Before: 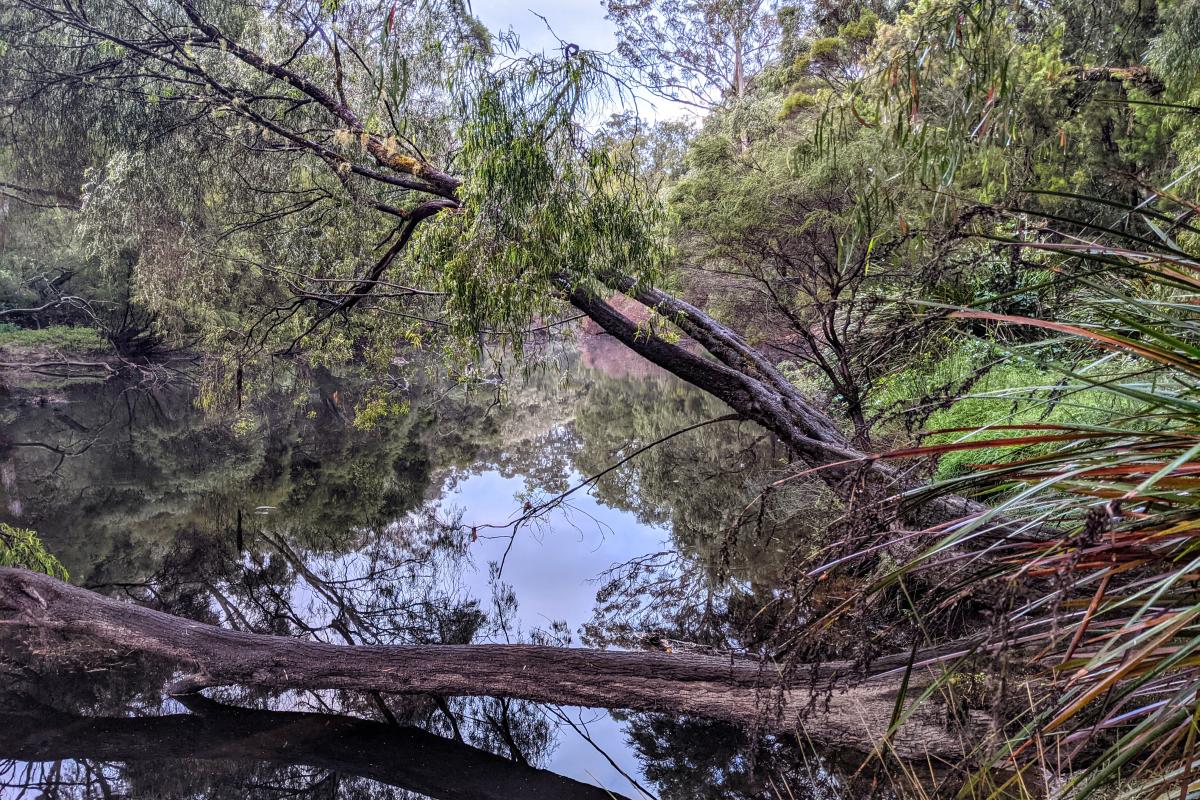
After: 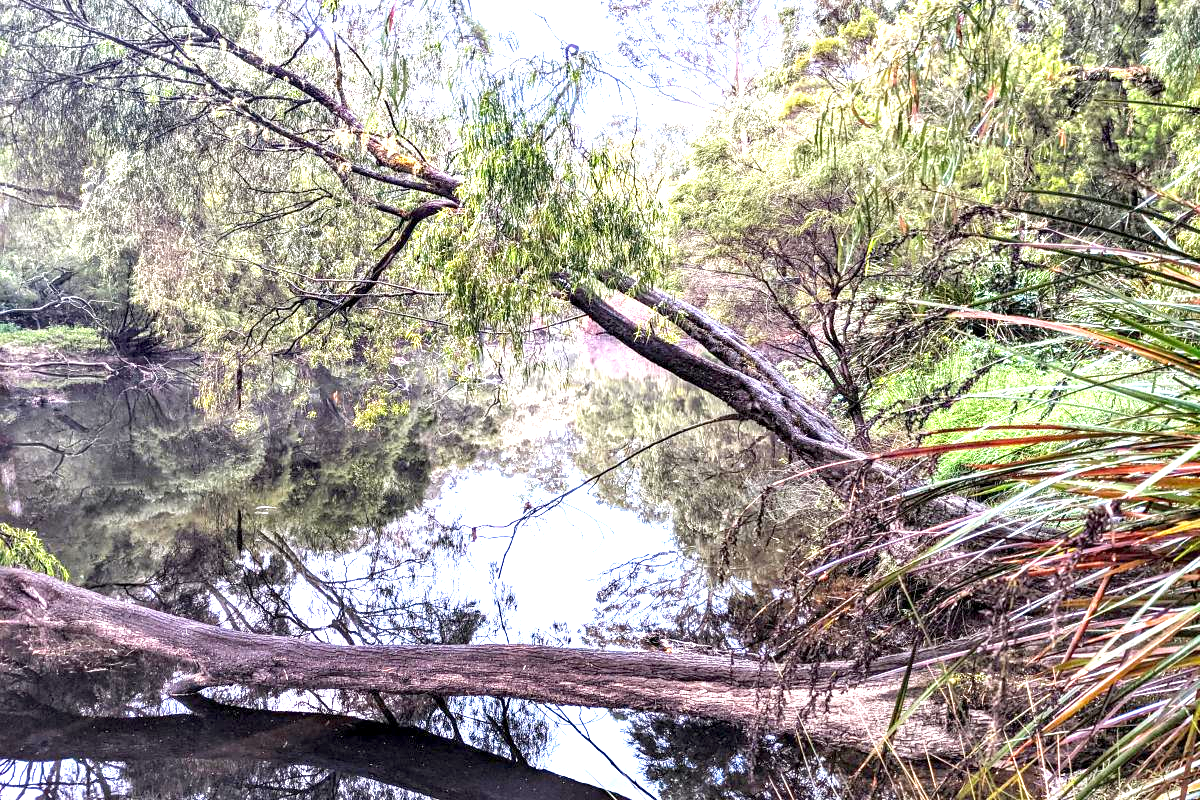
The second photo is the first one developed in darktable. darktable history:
exposure: black level correction 0.001, exposure 1.857 EV, compensate highlight preservation false
